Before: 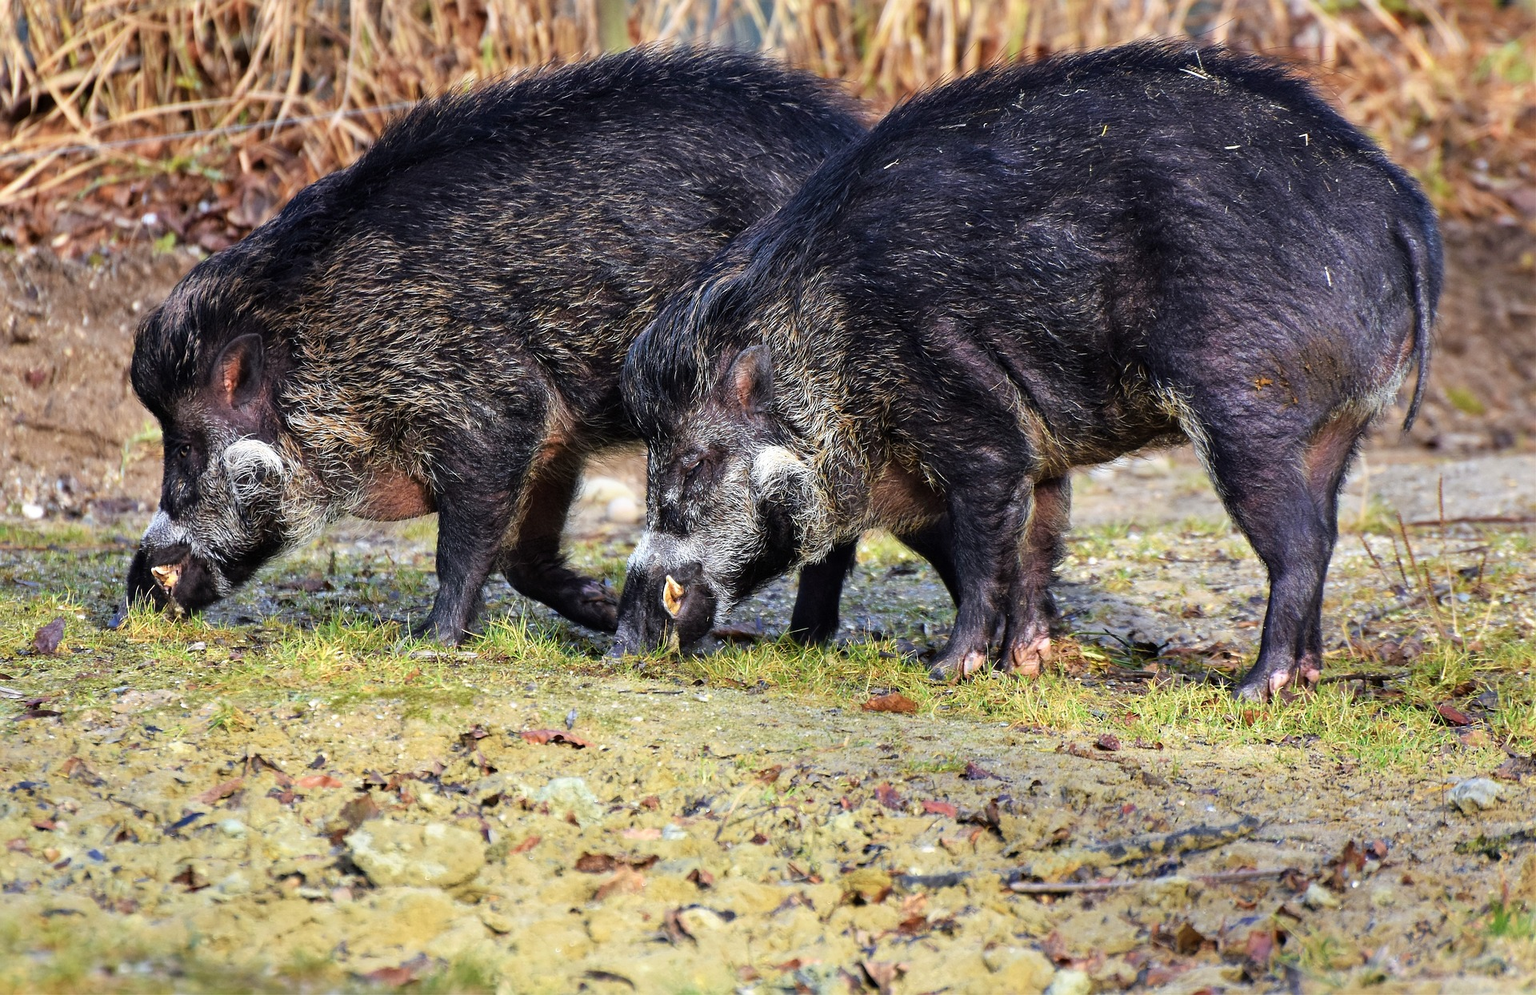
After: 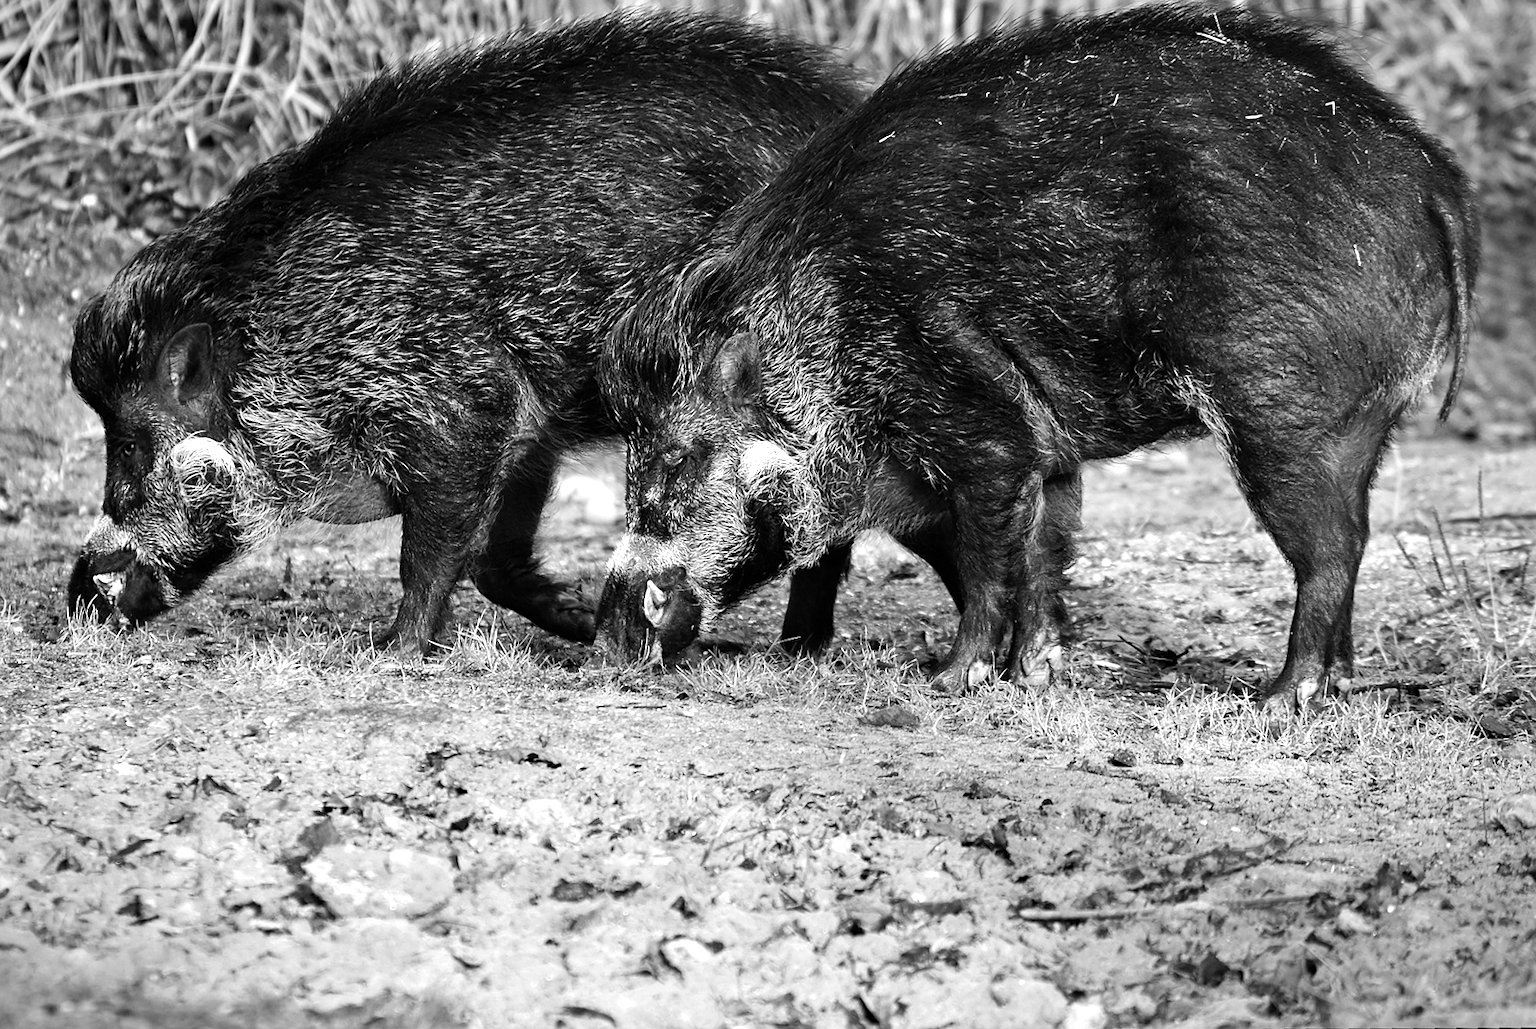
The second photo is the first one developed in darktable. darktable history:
crop and rotate: angle -1.96°, left 3.097%, top 4.154%, right 1.586%, bottom 0.529%
sharpen: amount 0.2
monochrome: a 1.94, b -0.638
exposure: black level correction 0.001, compensate highlight preservation false
rotate and perspective: rotation -2.29°, automatic cropping off
vignetting: fall-off start 97.23%, saturation -0.024, center (-0.033, -0.042), width/height ratio 1.179, unbound false
tone equalizer: -8 EV -0.417 EV, -7 EV -0.389 EV, -6 EV -0.333 EV, -5 EV -0.222 EV, -3 EV 0.222 EV, -2 EV 0.333 EV, -1 EV 0.389 EV, +0 EV 0.417 EV, edges refinement/feathering 500, mask exposure compensation -1.57 EV, preserve details no
